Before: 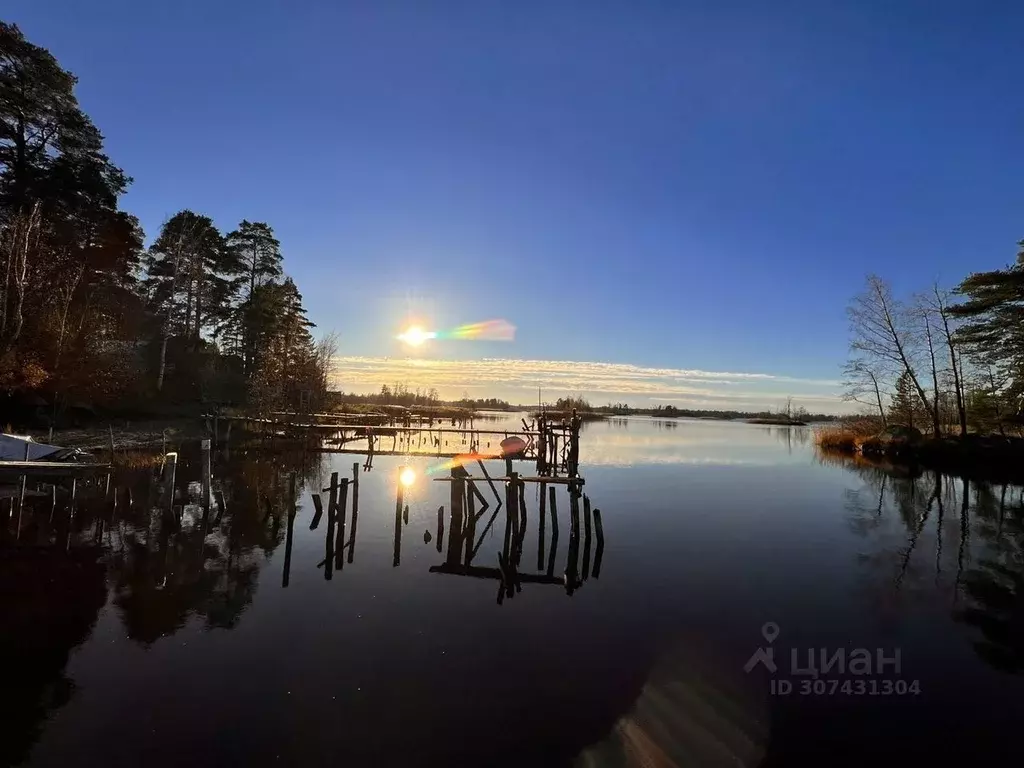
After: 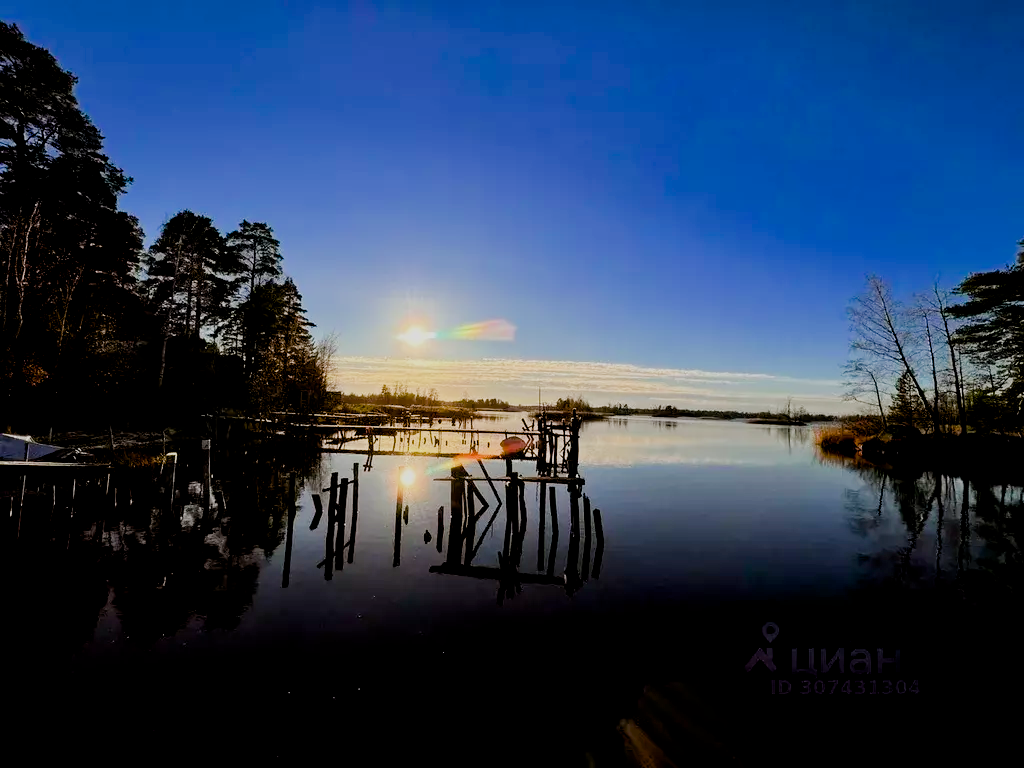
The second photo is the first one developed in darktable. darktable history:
filmic rgb: black relative exposure -7.65 EV, white relative exposure 4.56 EV, hardness 3.61
color balance rgb: shadows lift › luminance -9.41%, highlights gain › luminance 17.6%, global offset › luminance -1.45%, perceptual saturation grading › highlights -17.77%, perceptual saturation grading › mid-tones 33.1%, perceptual saturation grading › shadows 50.52%, global vibrance 24.22%
